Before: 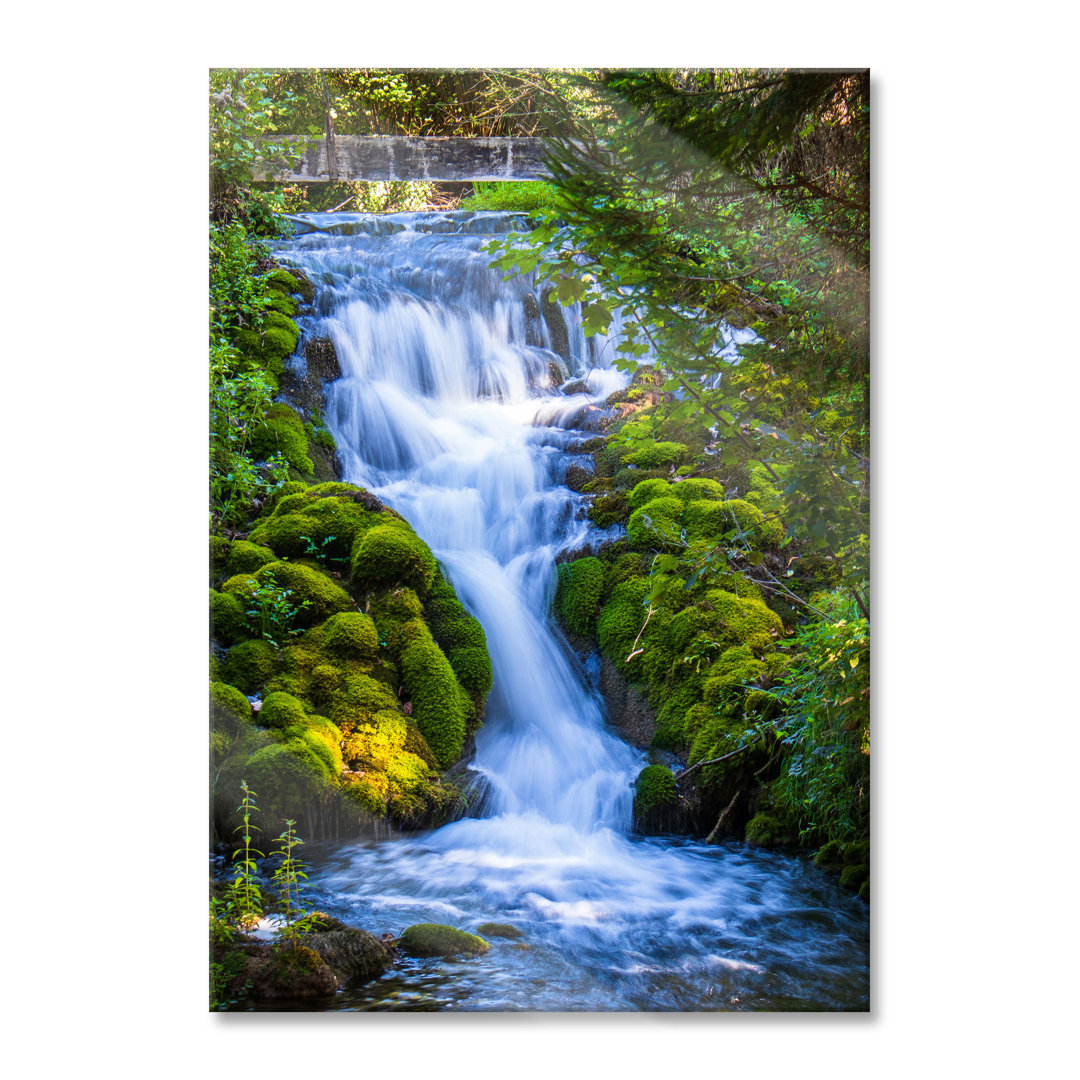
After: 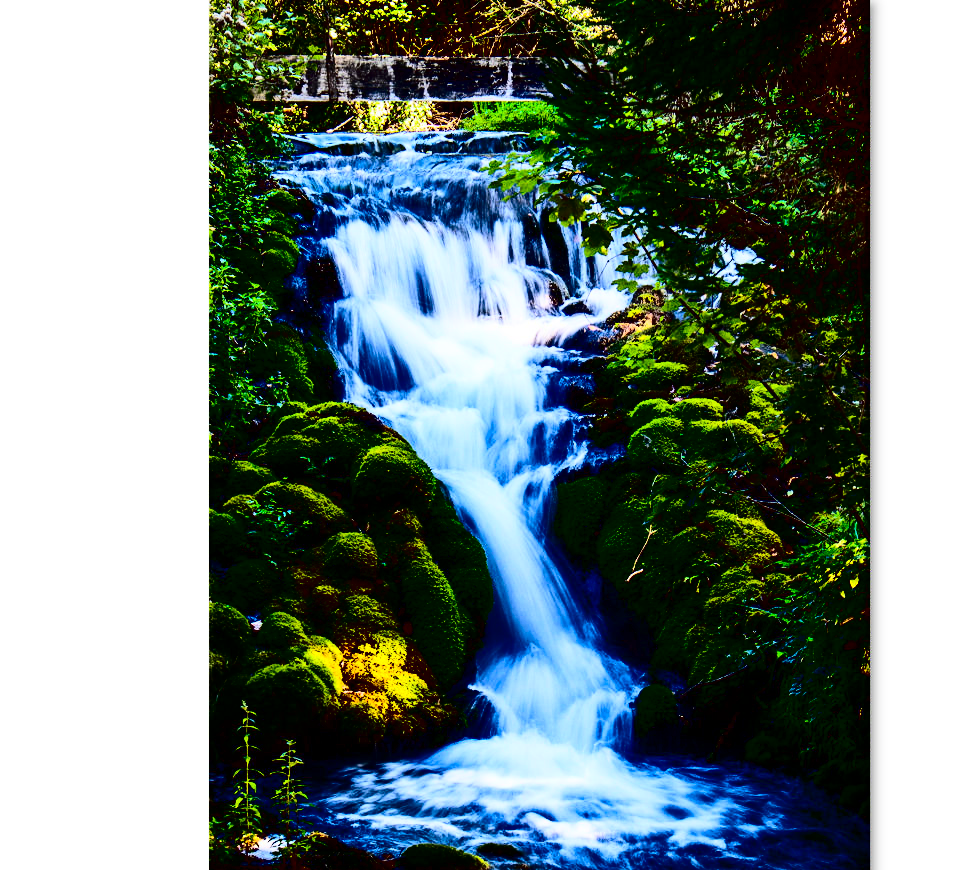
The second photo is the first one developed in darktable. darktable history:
contrast brightness saturation: contrast 0.778, brightness -0.983, saturation 0.987
crop: top 7.44%, right 9.903%, bottom 11.938%
color correction: highlights b* -0.057, saturation 0.779
